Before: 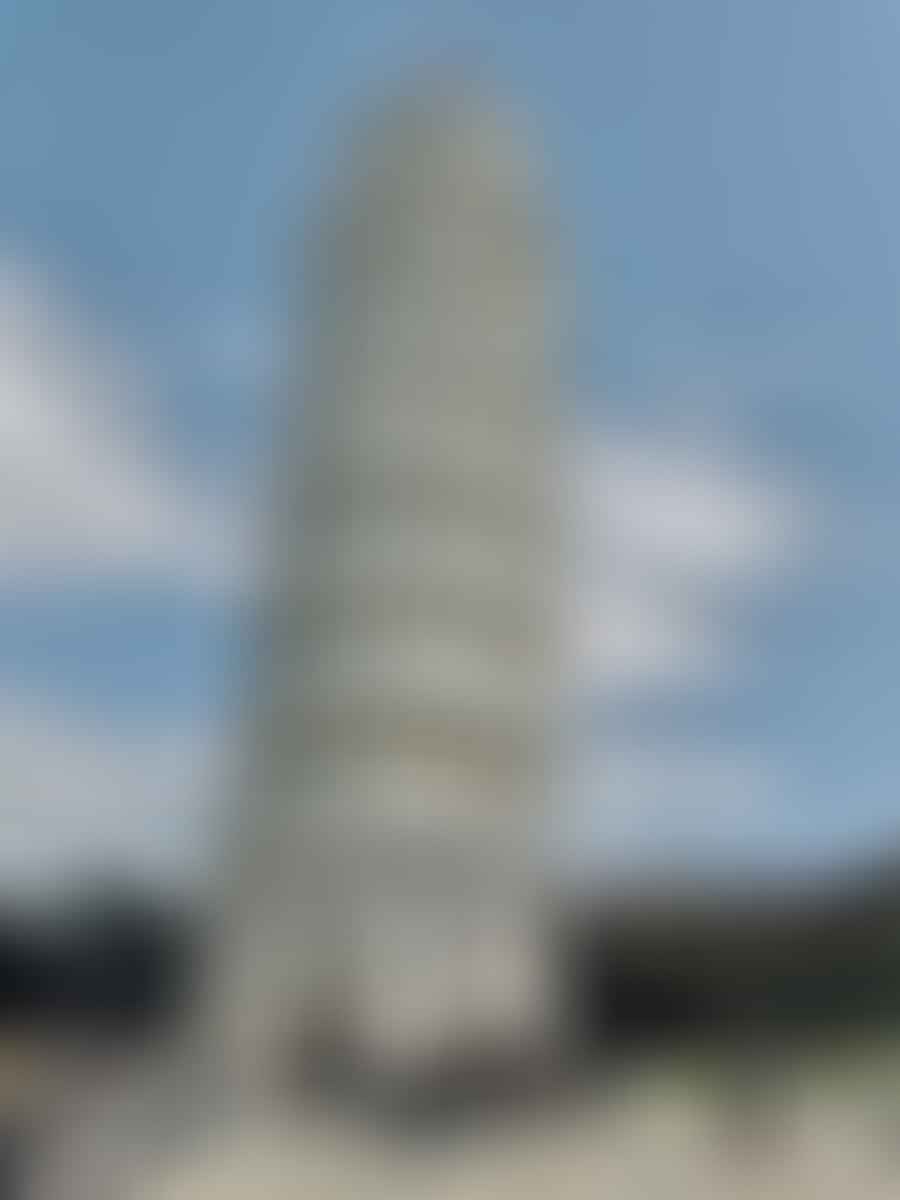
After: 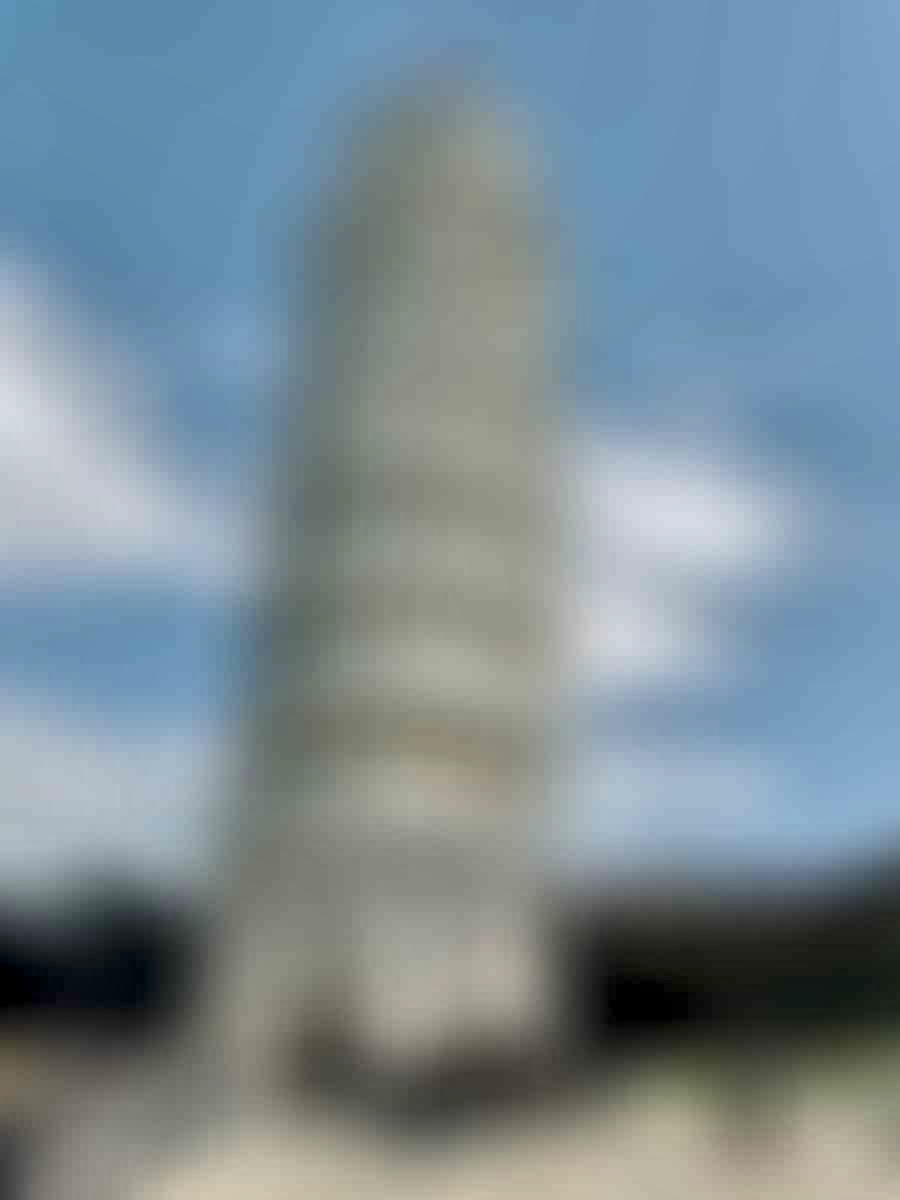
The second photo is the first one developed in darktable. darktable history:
local contrast: highlights 60%, shadows 60%, detail 160%
velvia: on, module defaults
